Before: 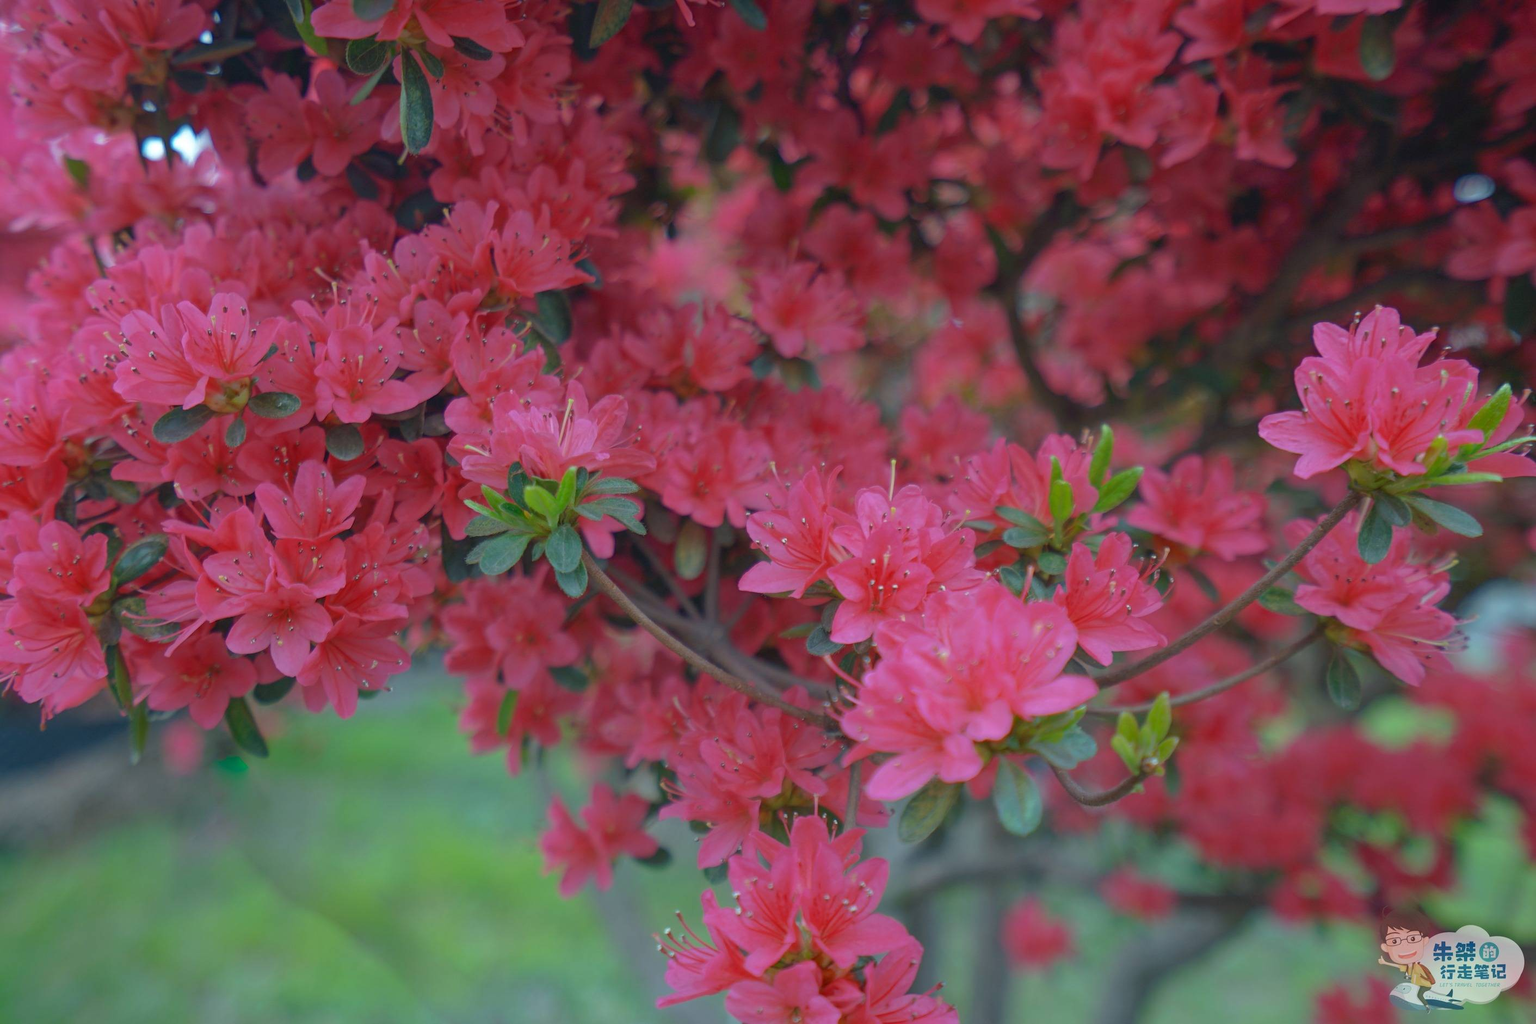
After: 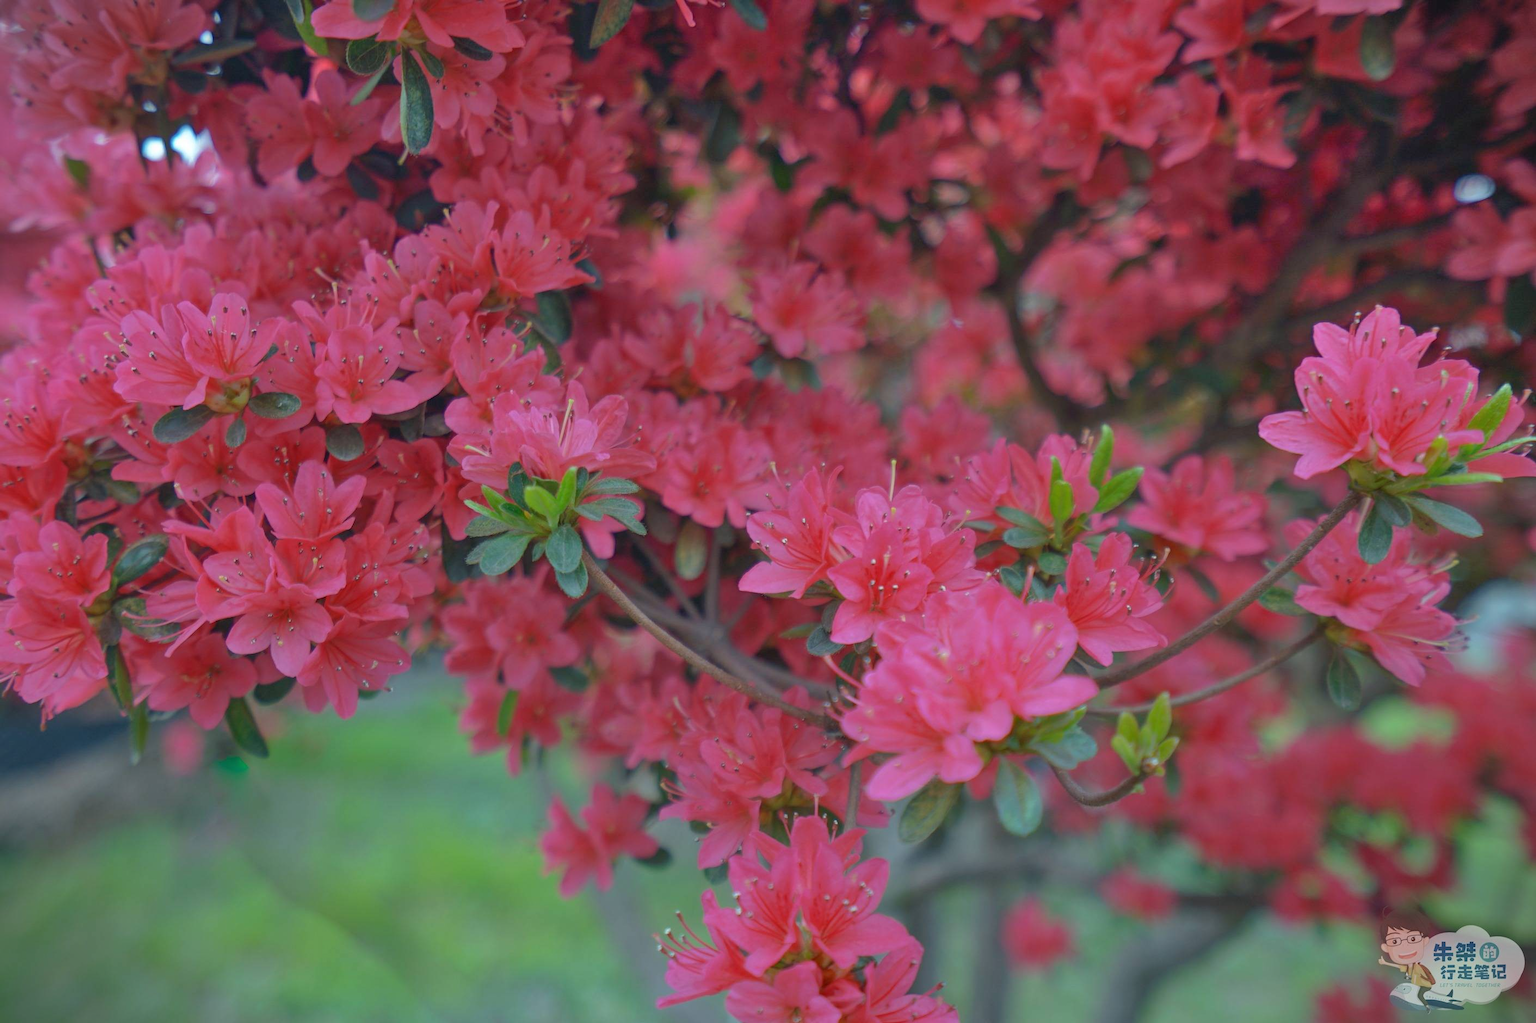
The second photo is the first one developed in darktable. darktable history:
shadows and highlights: soften with gaussian
vignetting: fall-off start 97.14%, width/height ratio 1.18
